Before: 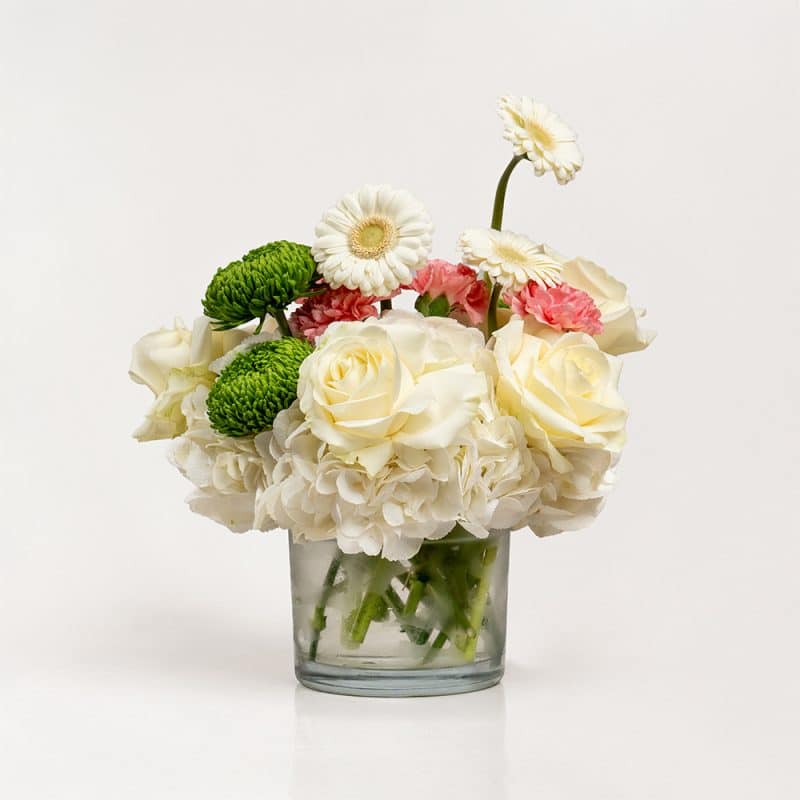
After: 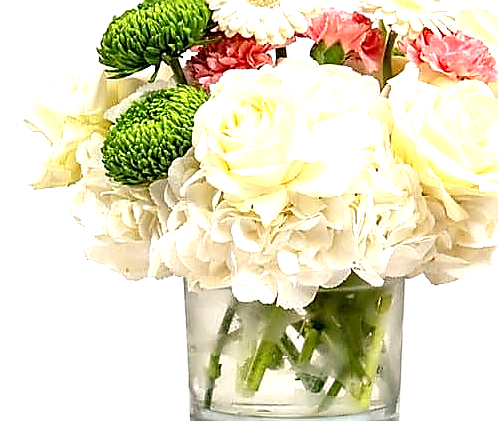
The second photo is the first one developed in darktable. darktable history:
sharpen: radius 1.388, amount 1.256, threshold 0.751
crop: left 13.166%, top 31.526%, right 24.492%, bottom 15.742%
exposure: black level correction 0.001, exposure 0.959 EV, compensate exposure bias true, compensate highlight preservation false
